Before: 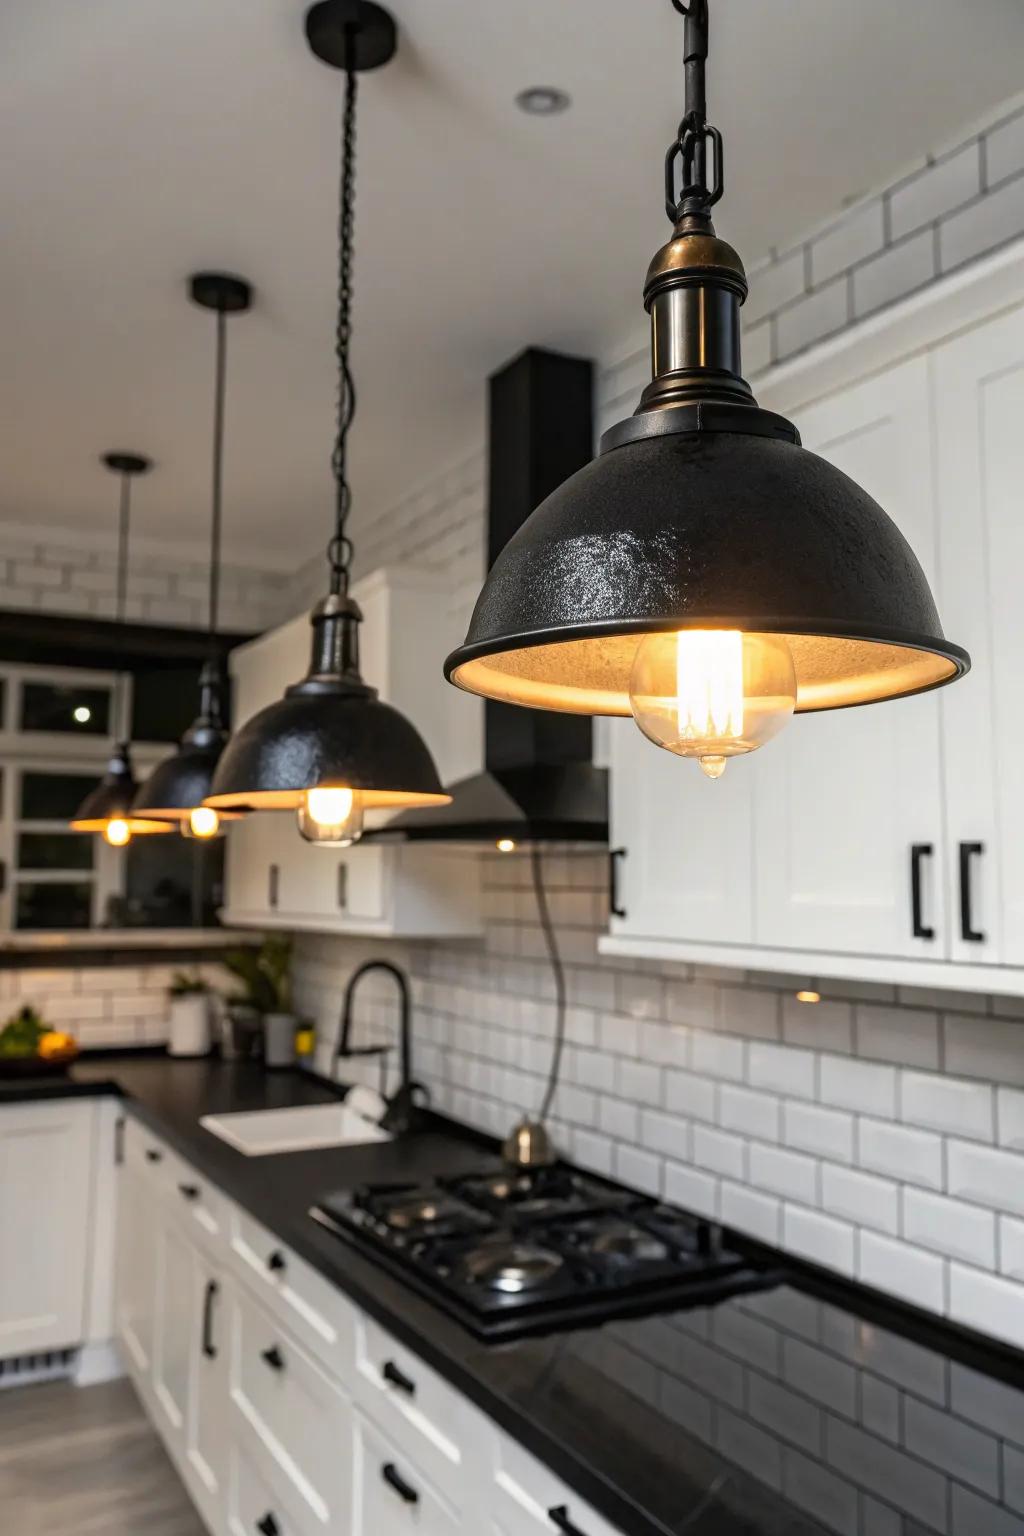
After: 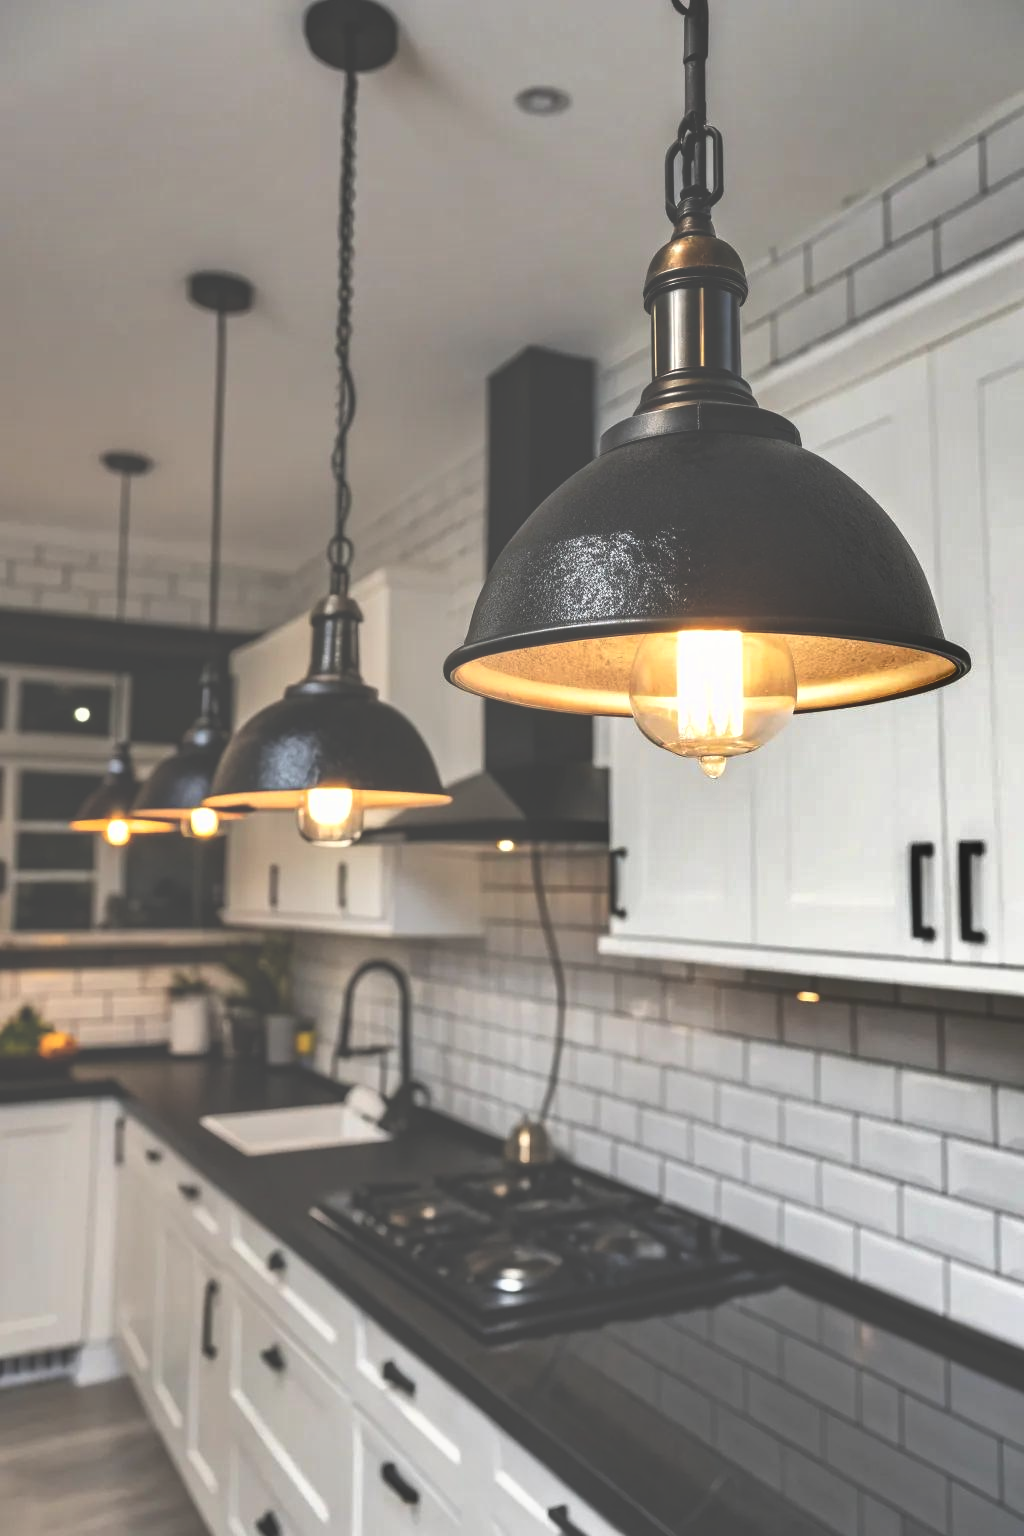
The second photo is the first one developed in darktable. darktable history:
shadows and highlights: radius 119.82, shadows 41.96, highlights -61.98, soften with gaussian
tone curve: curves: ch0 [(0, 0) (0.003, 0.002) (0.011, 0.01) (0.025, 0.022) (0.044, 0.039) (0.069, 0.061) (0.1, 0.088) (0.136, 0.126) (0.177, 0.167) (0.224, 0.211) (0.277, 0.27) (0.335, 0.335) (0.399, 0.407) (0.468, 0.485) (0.543, 0.569) (0.623, 0.659) (0.709, 0.756) (0.801, 0.851) (0.898, 0.961) (1, 1)]
exposure: black level correction -0.062, exposure -0.049 EV, compensate exposure bias true, compensate highlight preservation false
